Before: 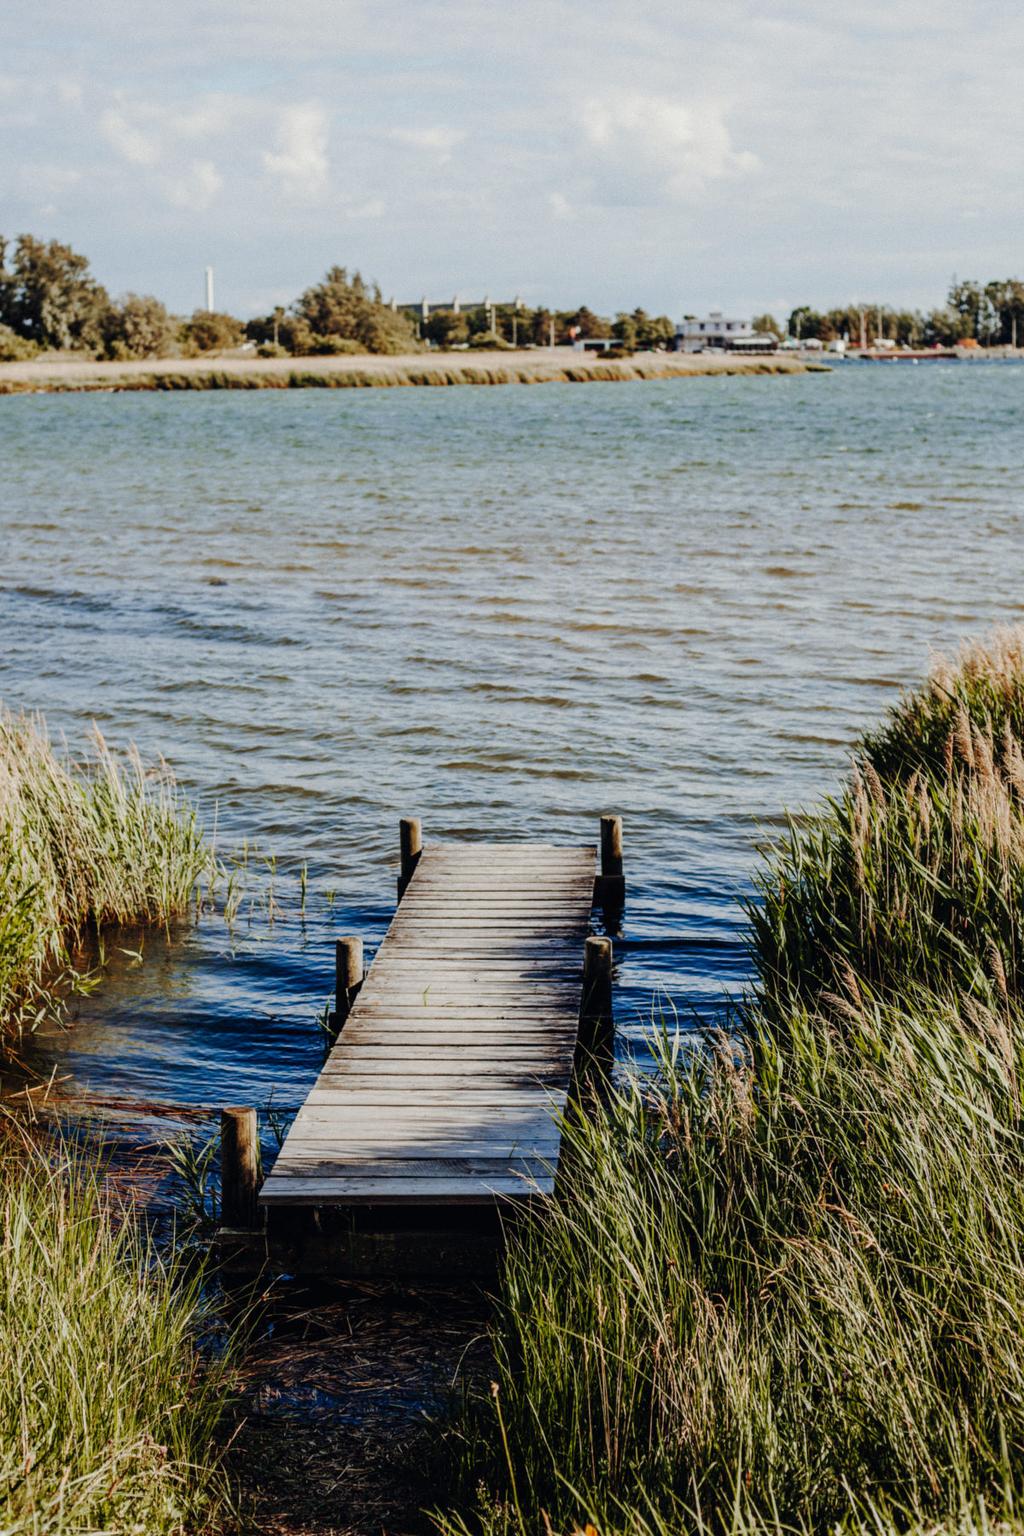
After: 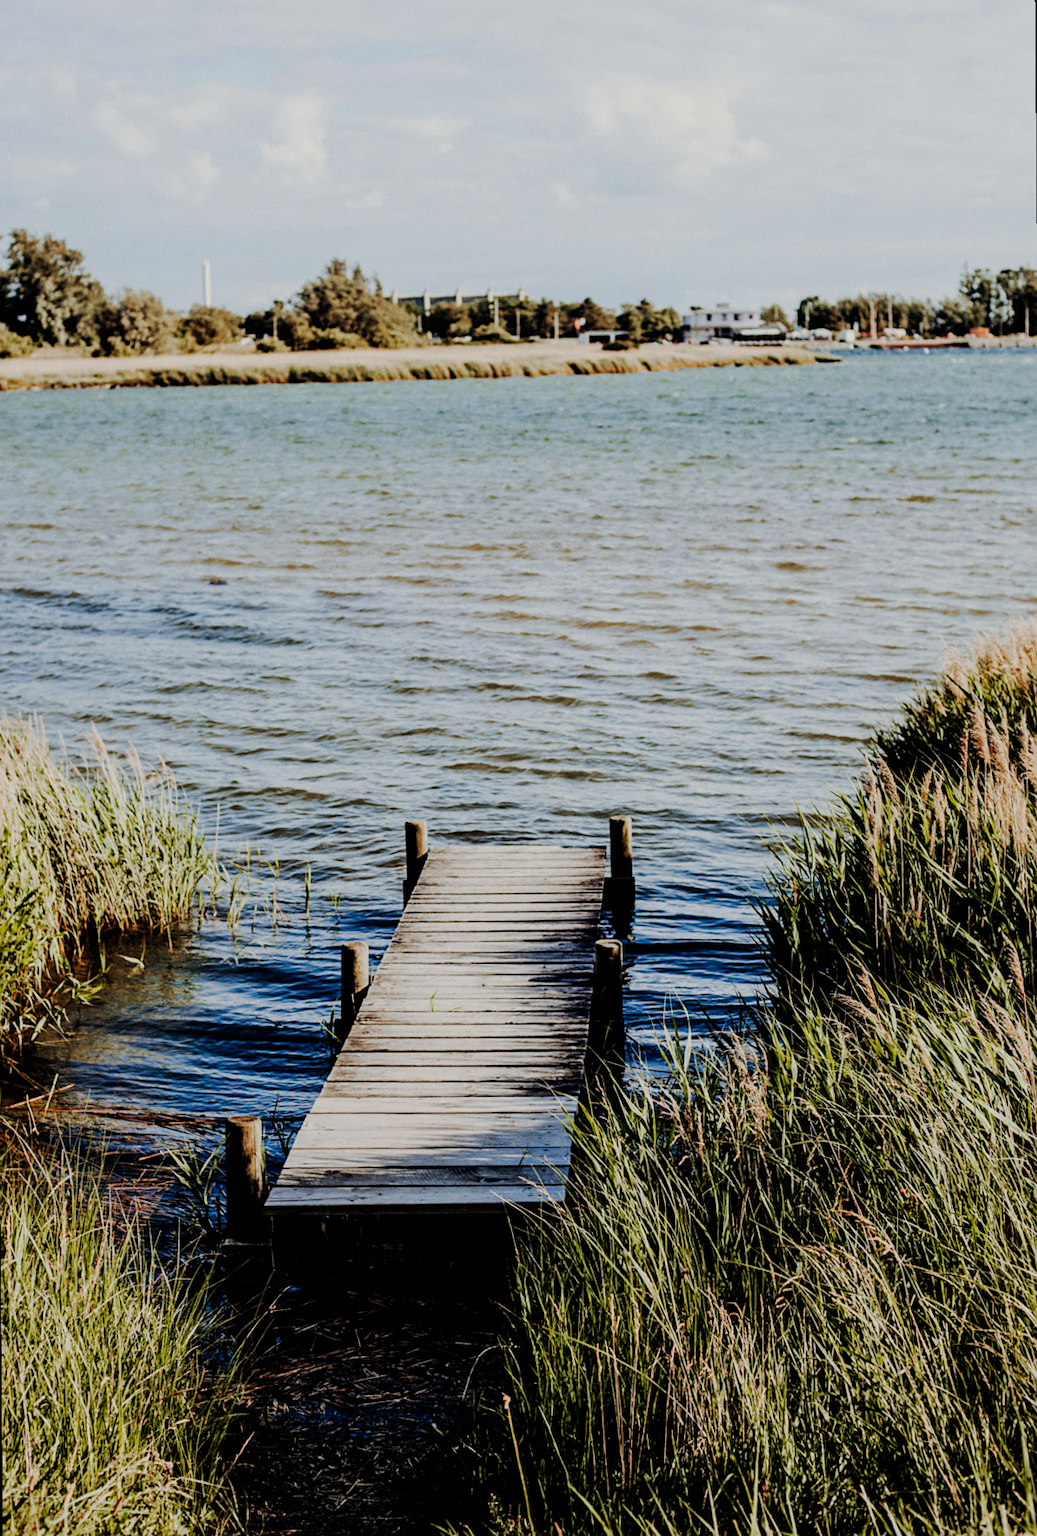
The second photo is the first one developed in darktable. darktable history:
sharpen: amount 0.2
filmic rgb: black relative exposure -7.65 EV, white relative exposure 4.56 EV, hardness 3.61
rotate and perspective: rotation -0.45°, automatic cropping original format, crop left 0.008, crop right 0.992, crop top 0.012, crop bottom 0.988
exposure: black level correction 0.001, compensate highlight preservation false
tone equalizer: -8 EV -0.417 EV, -7 EV -0.389 EV, -6 EV -0.333 EV, -5 EV -0.222 EV, -3 EV 0.222 EV, -2 EV 0.333 EV, -1 EV 0.389 EV, +0 EV 0.417 EV, edges refinement/feathering 500, mask exposure compensation -1.57 EV, preserve details no
